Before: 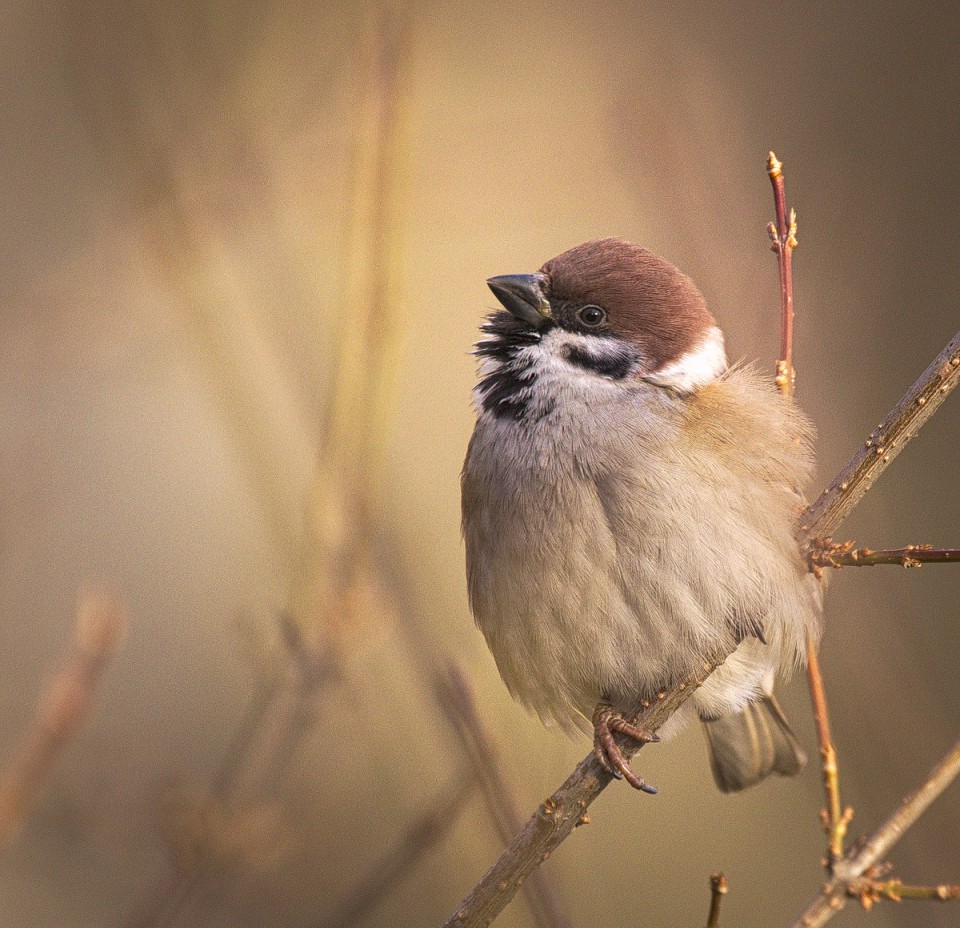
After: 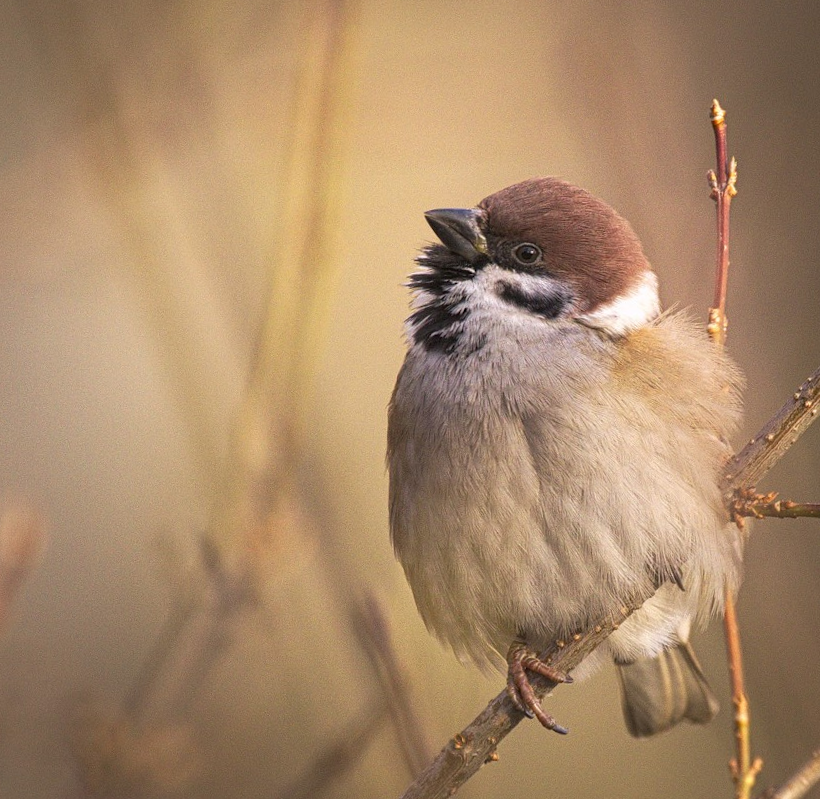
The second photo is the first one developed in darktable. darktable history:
crop and rotate: angle -3.01°, left 5.273%, top 5.181%, right 4.718%, bottom 4.106%
